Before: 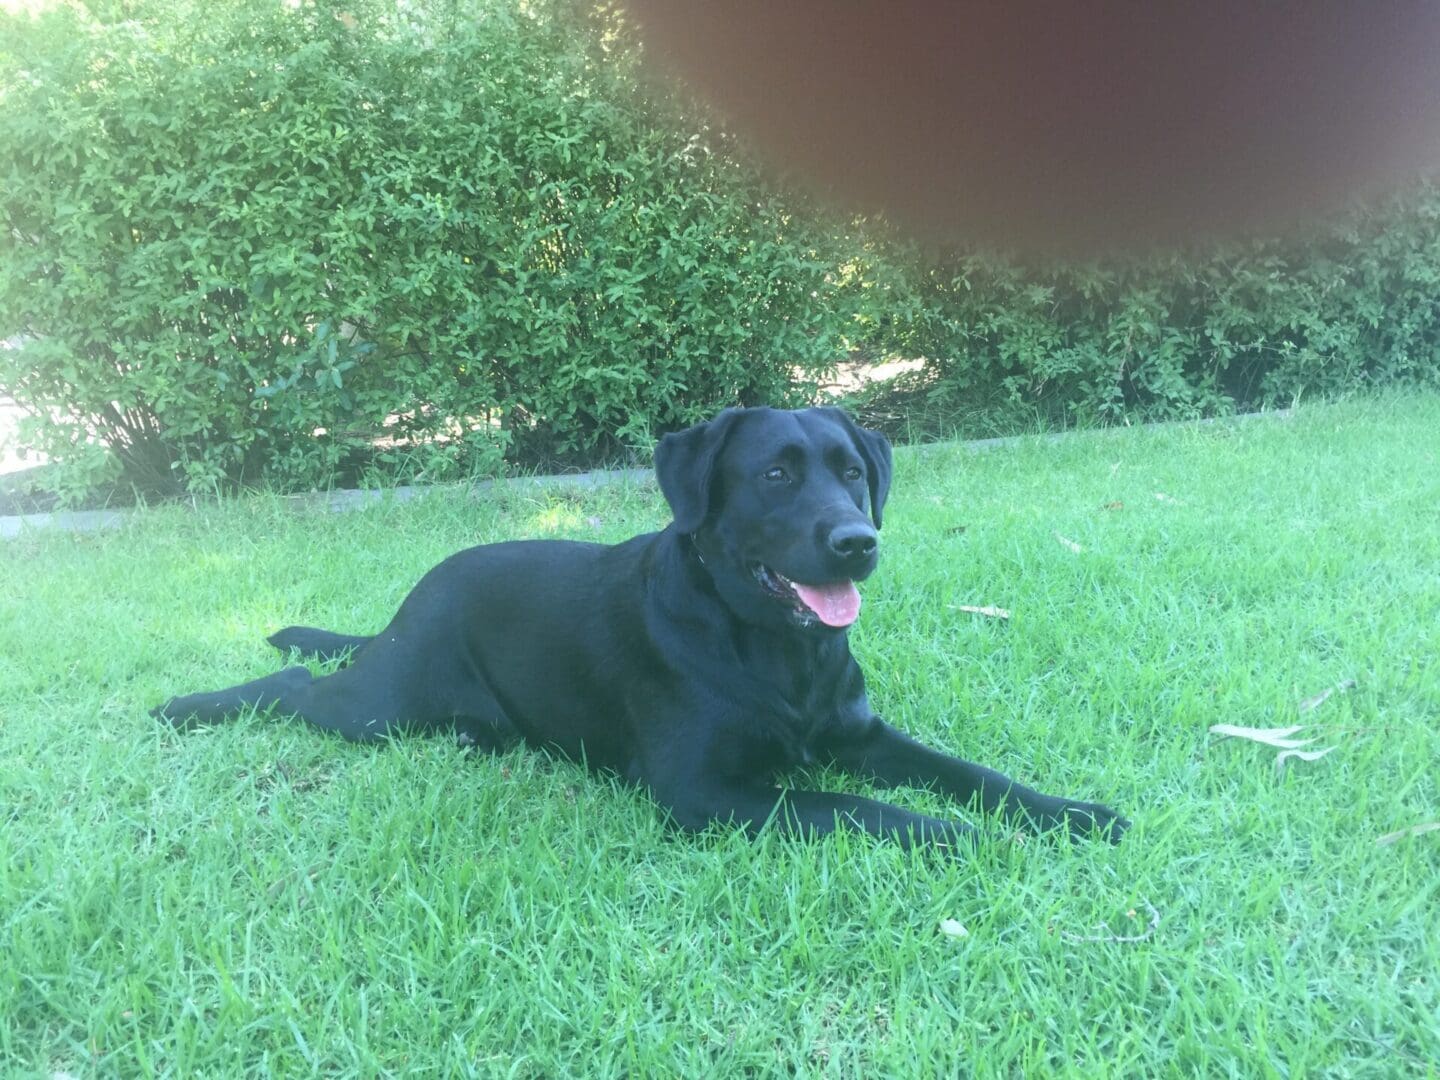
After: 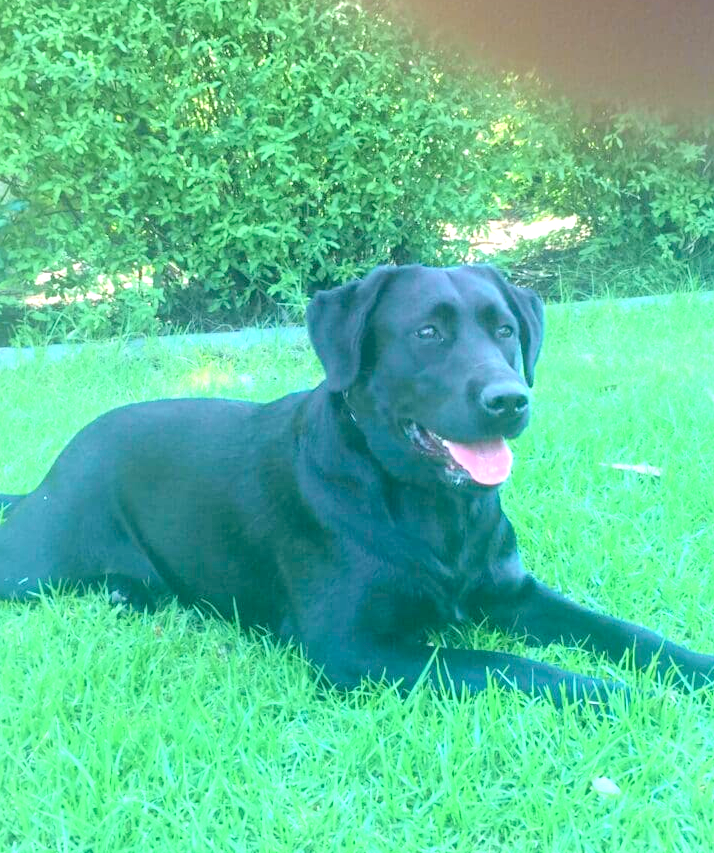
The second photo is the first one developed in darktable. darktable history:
crop and rotate: angle 0.023°, left 24.213%, top 13.202%, right 26.123%, bottom 7.726%
exposure: black level correction 0, exposure 0.703 EV, compensate highlight preservation false
tone curve: curves: ch0 [(0, 0.013) (0.054, 0.018) (0.205, 0.197) (0.289, 0.309) (0.382, 0.437) (0.475, 0.552) (0.666, 0.743) (0.791, 0.85) (1, 0.998)]; ch1 [(0, 0) (0.394, 0.338) (0.449, 0.404) (0.499, 0.498) (0.526, 0.528) (0.543, 0.564) (0.589, 0.633) (0.66, 0.687) (0.783, 0.804) (1, 1)]; ch2 [(0, 0) (0.304, 0.31) (0.403, 0.399) (0.441, 0.421) (0.474, 0.466) (0.498, 0.496) (0.524, 0.538) (0.555, 0.584) (0.633, 0.665) (0.7, 0.711) (1, 1)], color space Lab, independent channels, preserve colors none
